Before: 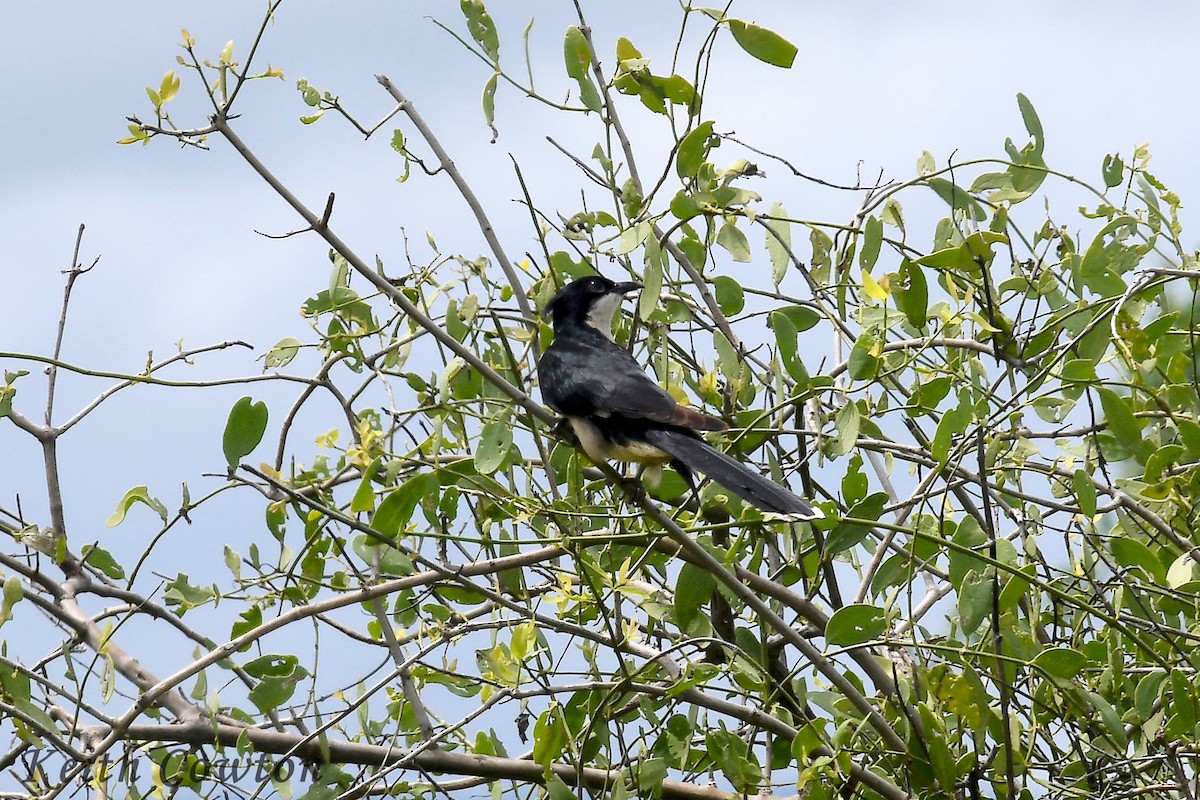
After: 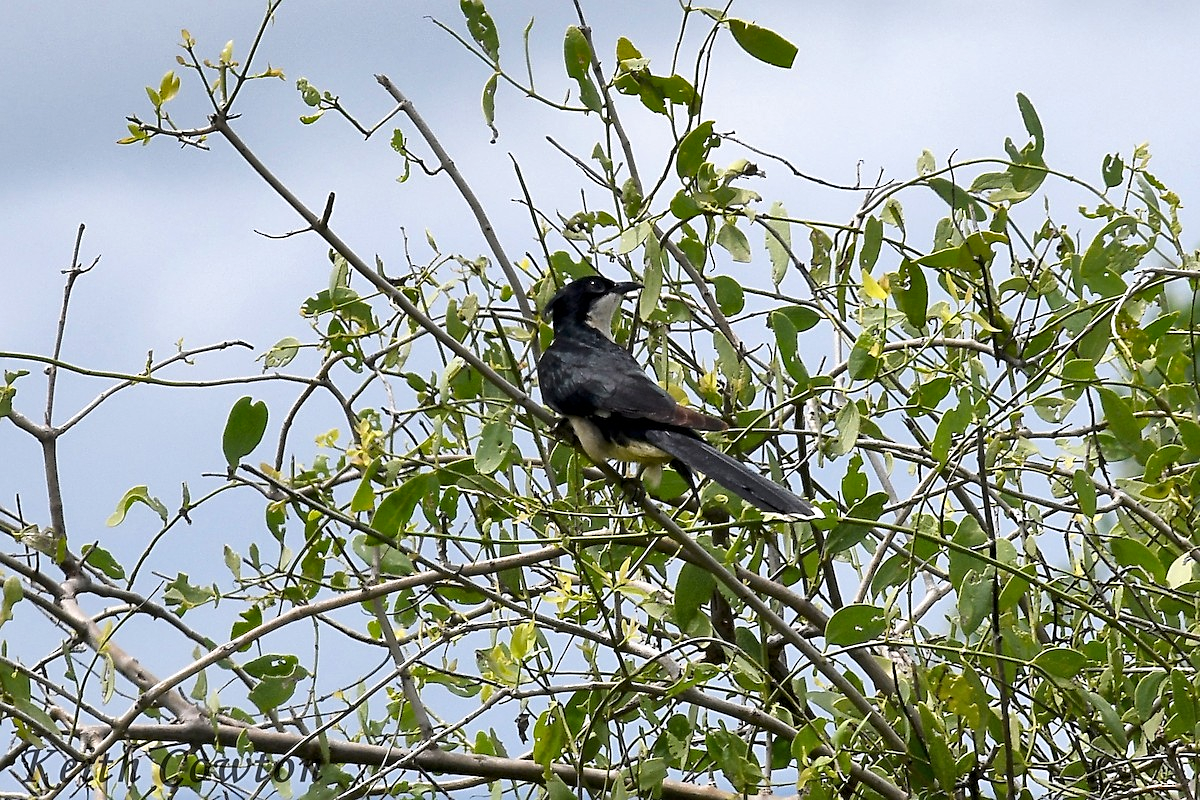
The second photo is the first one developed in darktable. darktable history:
shadows and highlights: radius 336.98, shadows 28.99, soften with gaussian
sharpen: on, module defaults
